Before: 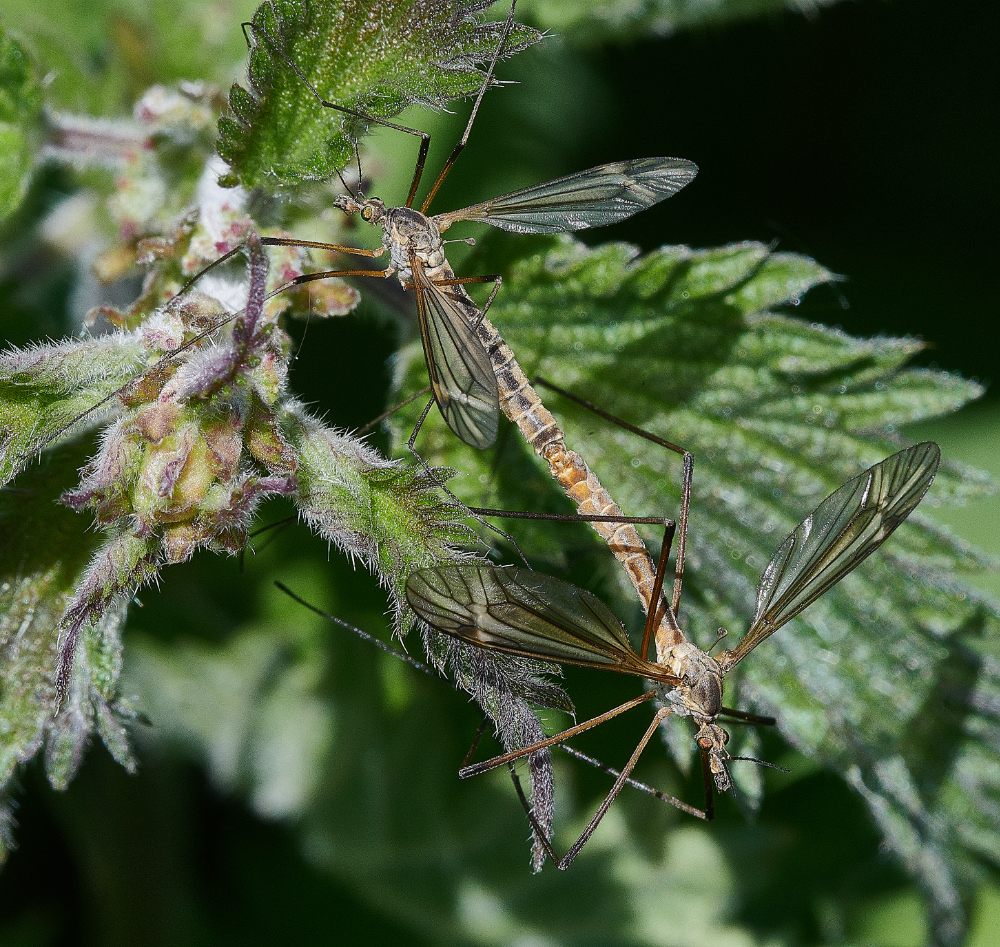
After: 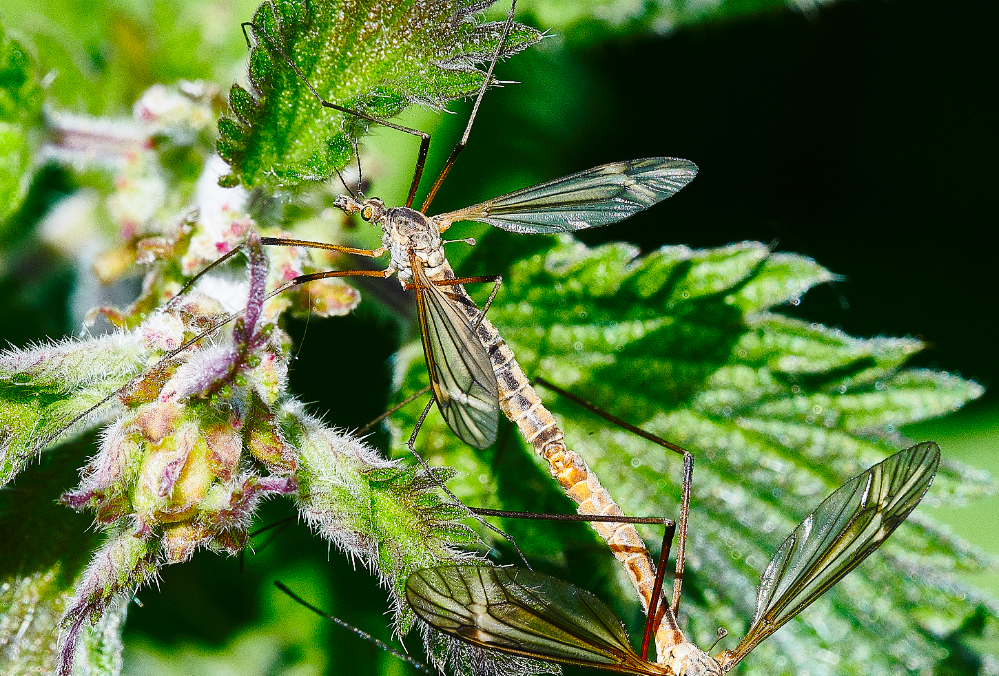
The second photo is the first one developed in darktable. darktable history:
crop: bottom 28.576%
base curve: curves: ch0 [(0, 0) (0.028, 0.03) (0.121, 0.232) (0.46, 0.748) (0.859, 0.968) (1, 1)], preserve colors none
contrast brightness saturation: brightness -0.02, saturation 0.35
